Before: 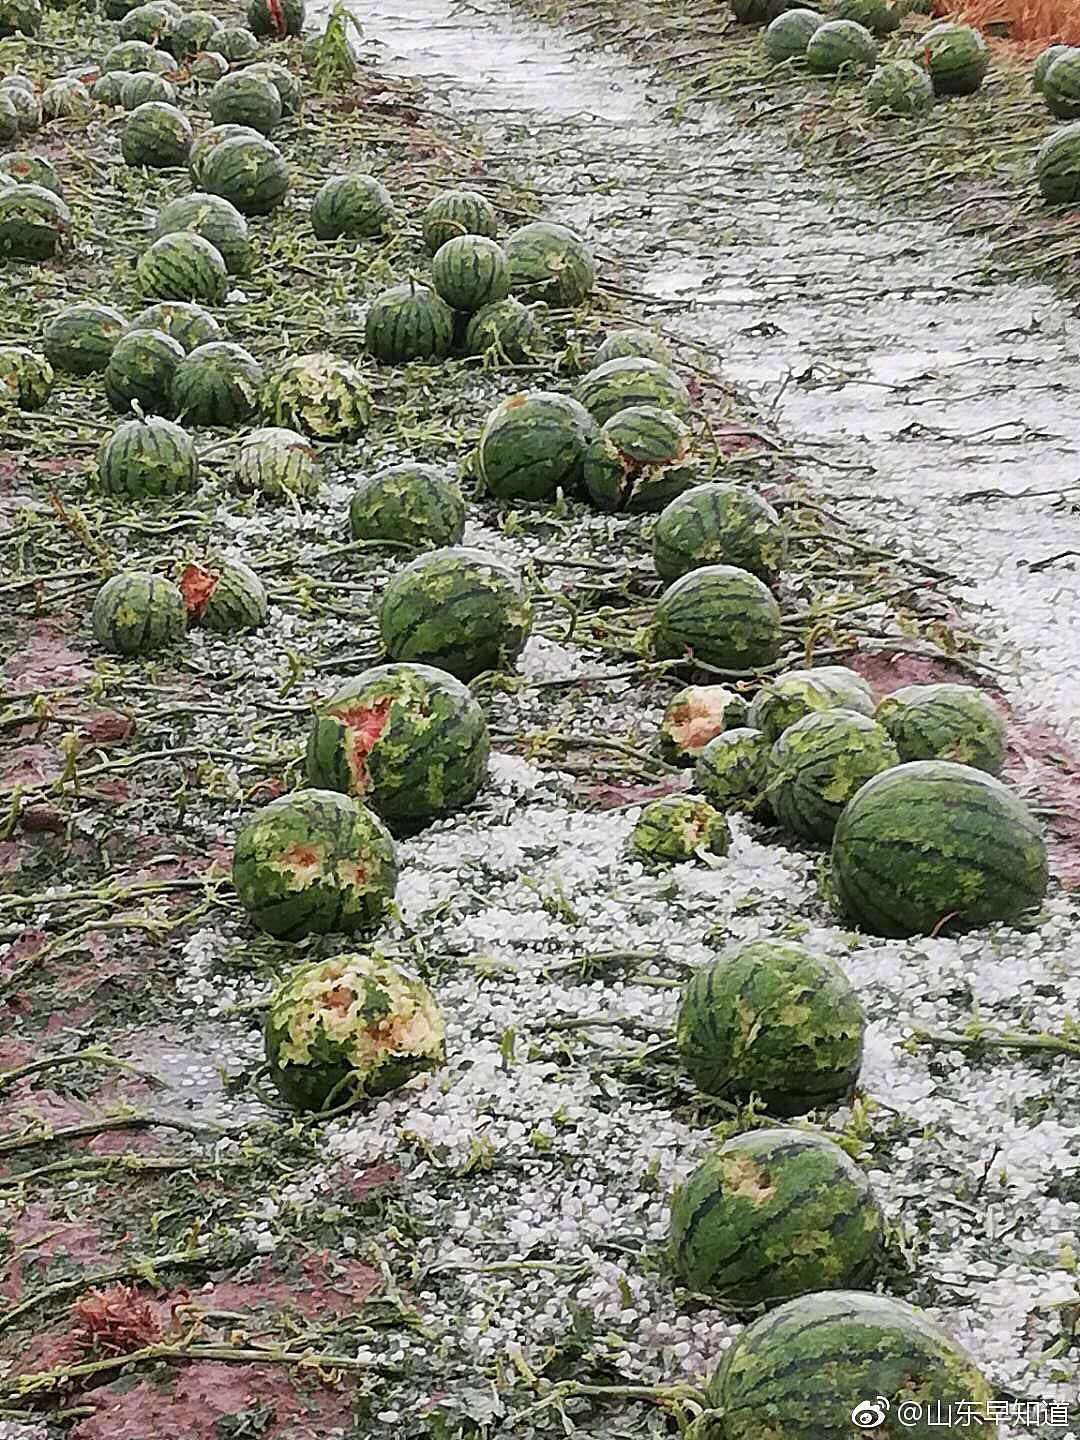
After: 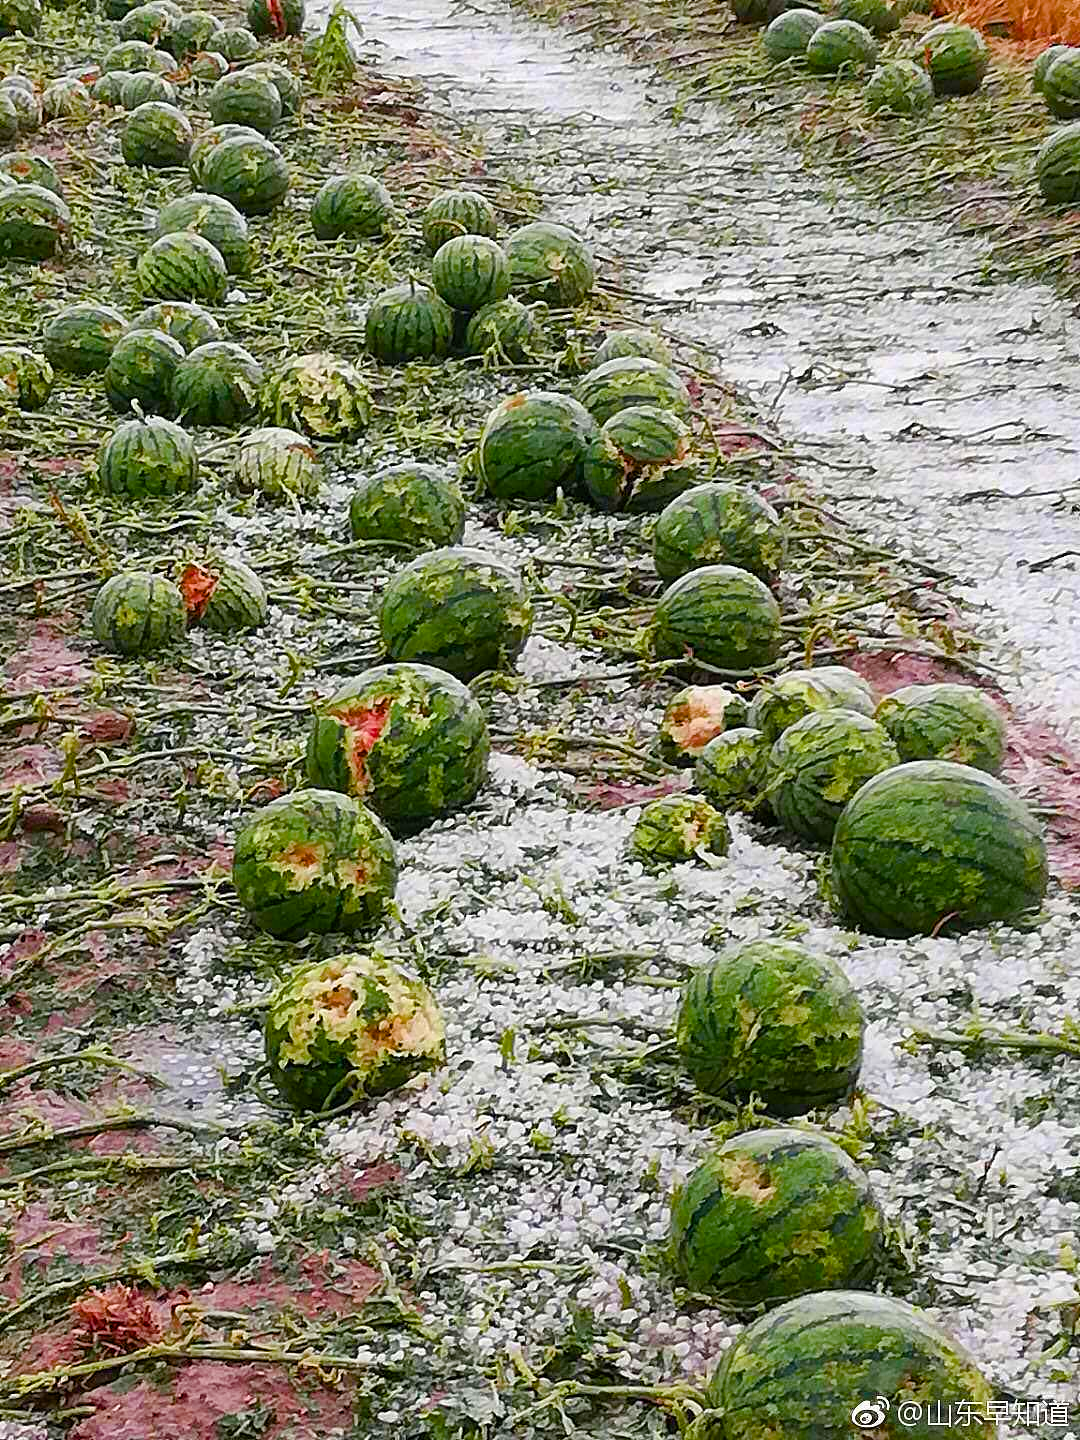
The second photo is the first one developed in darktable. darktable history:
color balance rgb: perceptual saturation grading › global saturation 20%, perceptual saturation grading › highlights -25.664%, perceptual saturation grading › shadows 50.294%, global vibrance 40.776%
